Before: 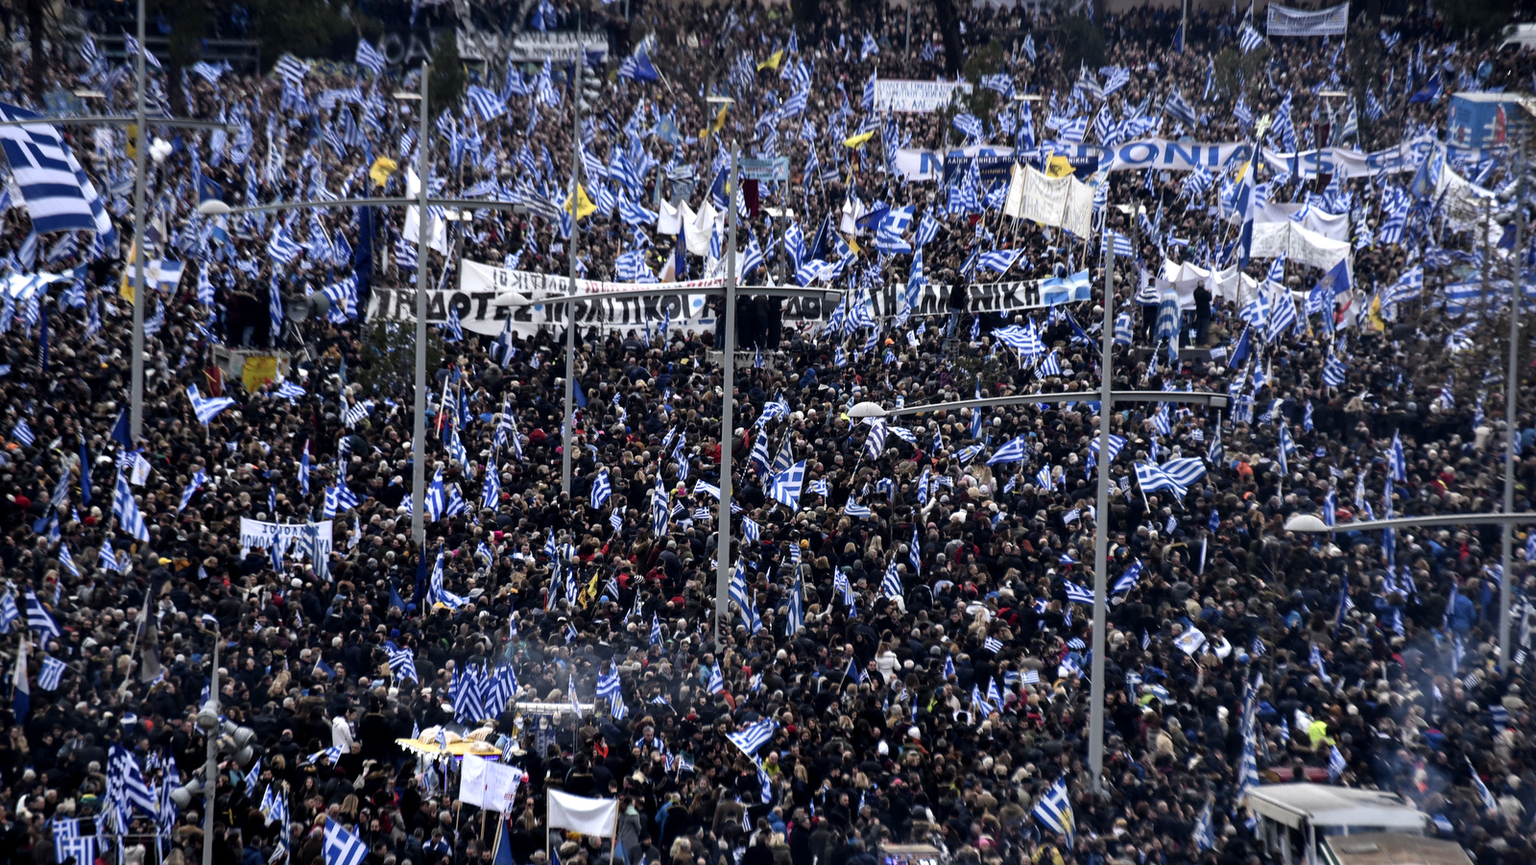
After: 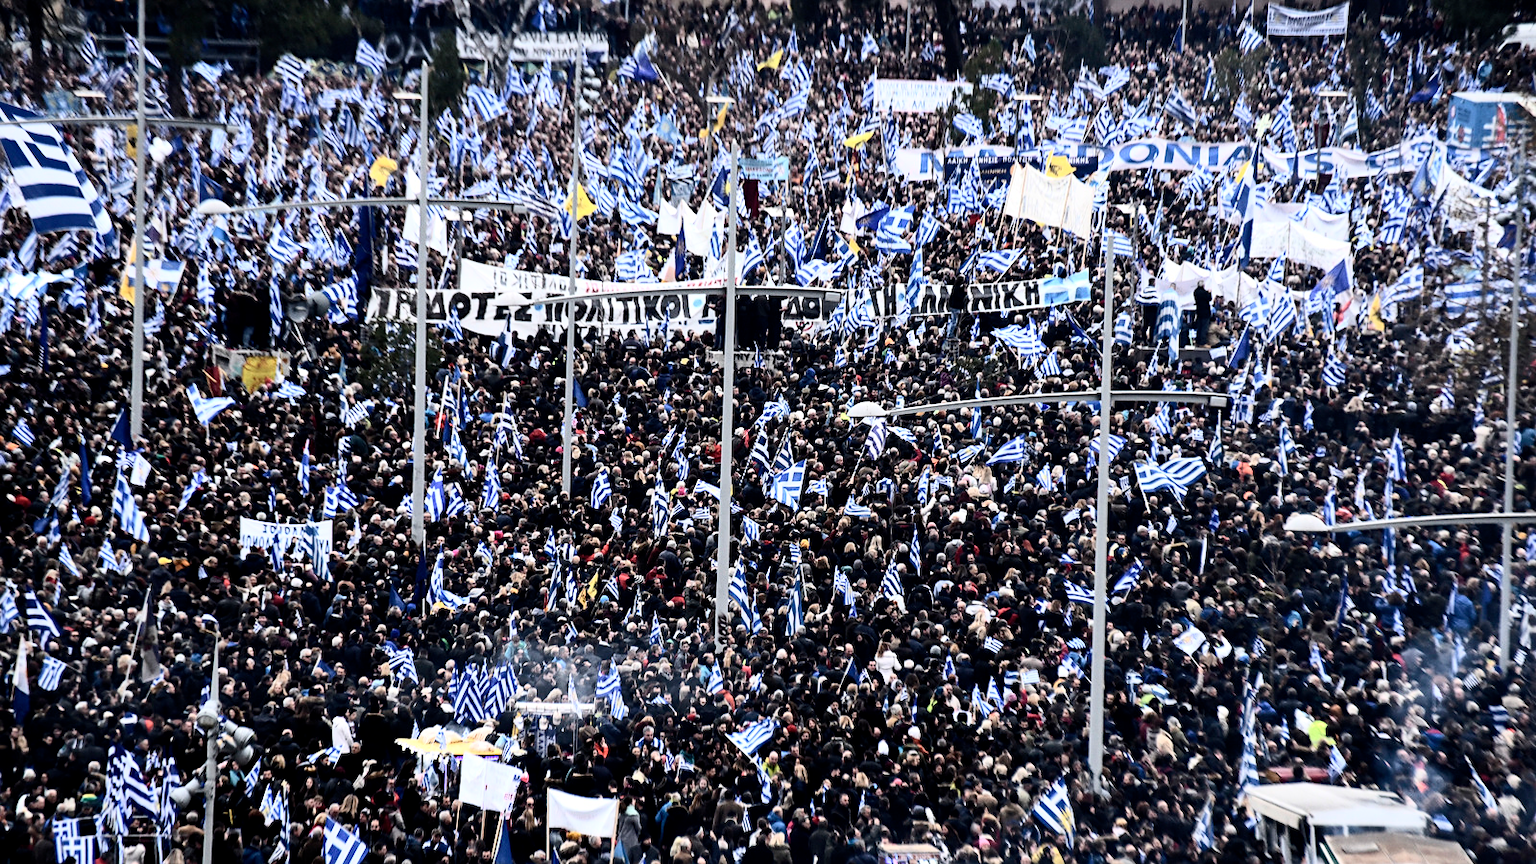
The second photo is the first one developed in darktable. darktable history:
sharpen: amount 0.216
tone curve: curves: ch0 [(0, 0) (0.003, 0.003) (0.011, 0.013) (0.025, 0.029) (0.044, 0.052) (0.069, 0.082) (0.1, 0.118) (0.136, 0.161) (0.177, 0.21) (0.224, 0.27) (0.277, 0.38) (0.335, 0.49) (0.399, 0.594) (0.468, 0.692) (0.543, 0.794) (0.623, 0.857) (0.709, 0.919) (0.801, 0.955) (0.898, 0.978) (1, 1)], color space Lab, independent channels
